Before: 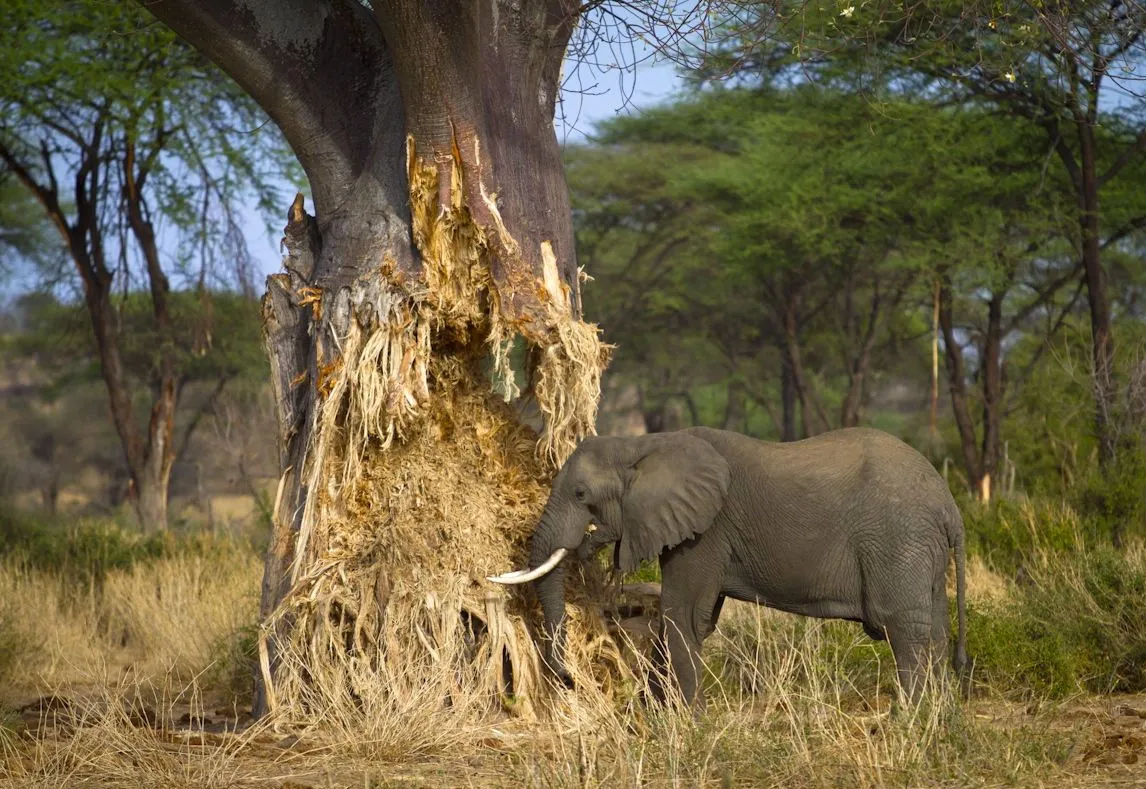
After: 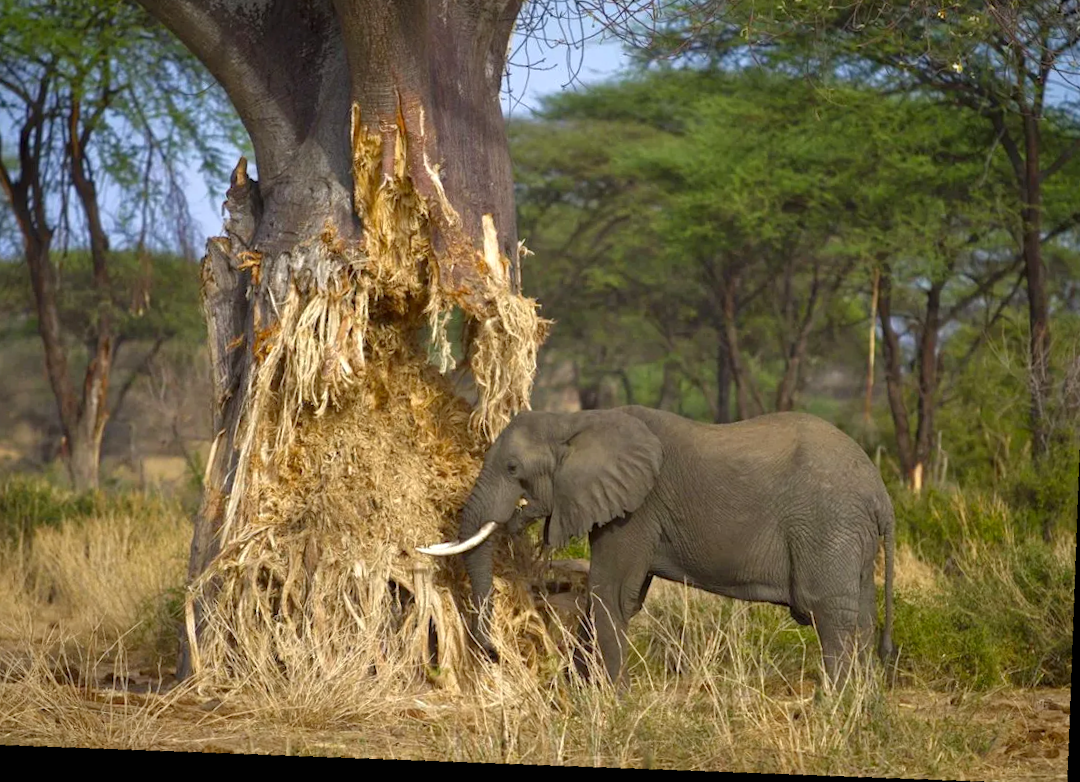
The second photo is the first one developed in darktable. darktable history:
exposure: black level correction 0, exposure 0.5 EV, compensate highlight preservation false
tone equalizer: -8 EV 0.25 EV, -7 EV 0.417 EV, -6 EV 0.417 EV, -5 EV 0.25 EV, -3 EV -0.25 EV, -2 EV -0.417 EV, -1 EV -0.417 EV, +0 EV -0.25 EV, edges refinement/feathering 500, mask exposure compensation -1.57 EV, preserve details guided filter
contrast brightness saturation: contrast 0.03, brightness -0.04
crop and rotate: angle 1.96°, left 5.673%, top 5.673%
rotate and perspective: rotation 4.1°, automatic cropping off
